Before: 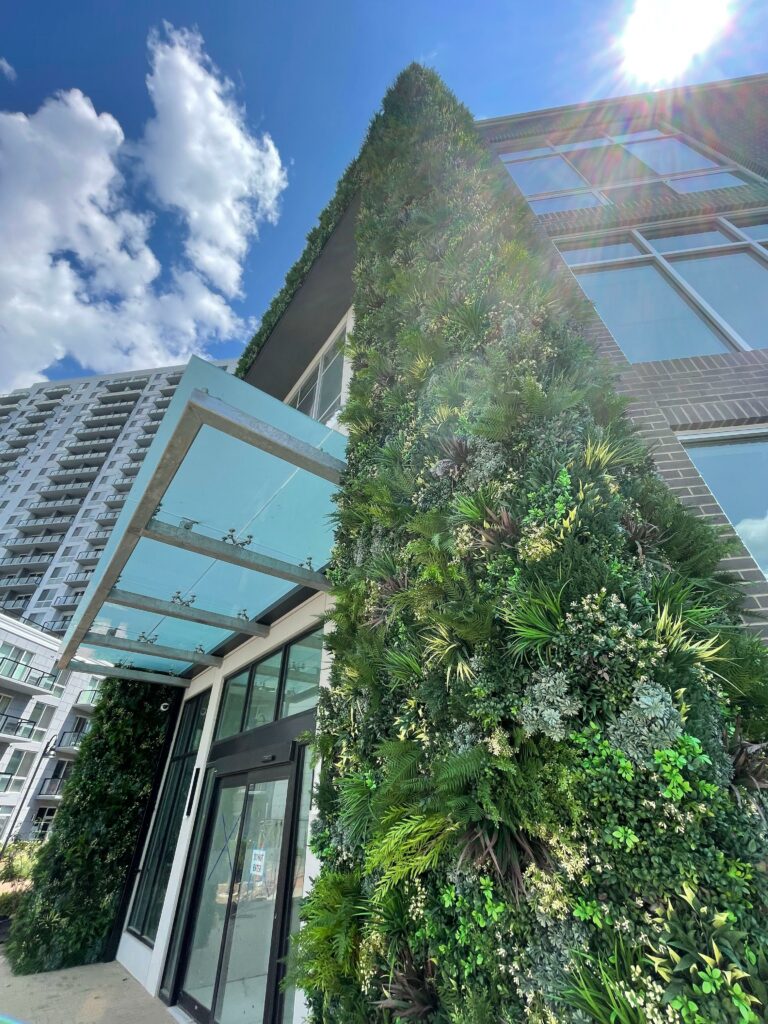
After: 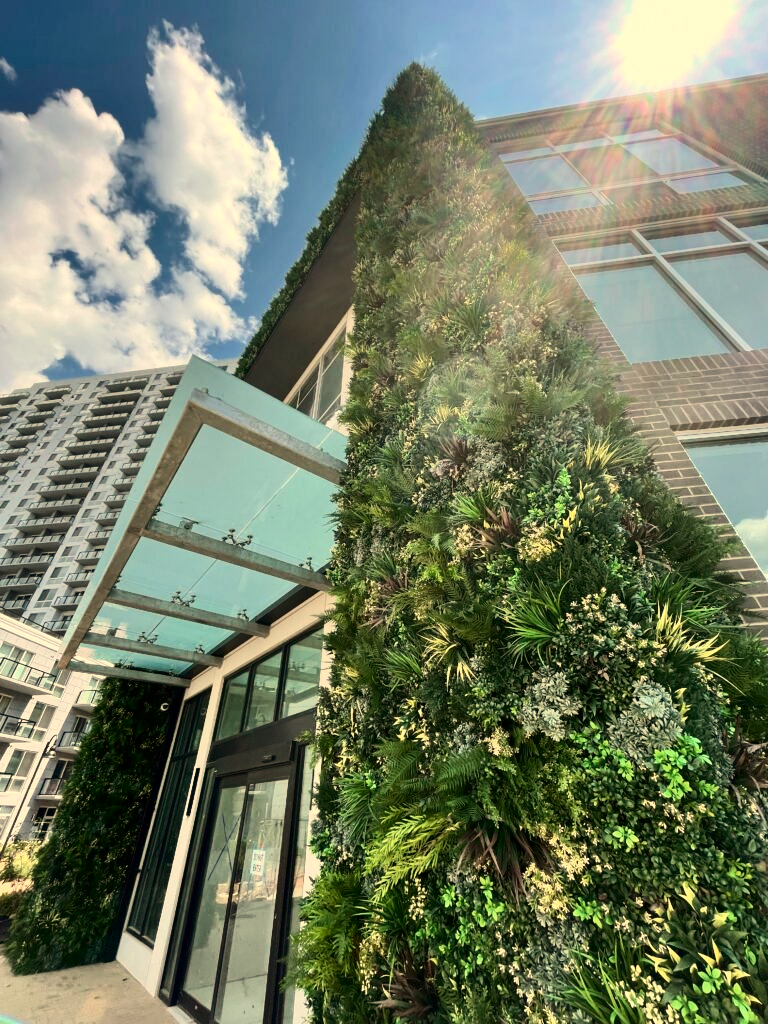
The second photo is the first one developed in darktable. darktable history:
white balance: red 1.138, green 0.996, blue 0.812
contrast brightness saturation: contrast 0.28
